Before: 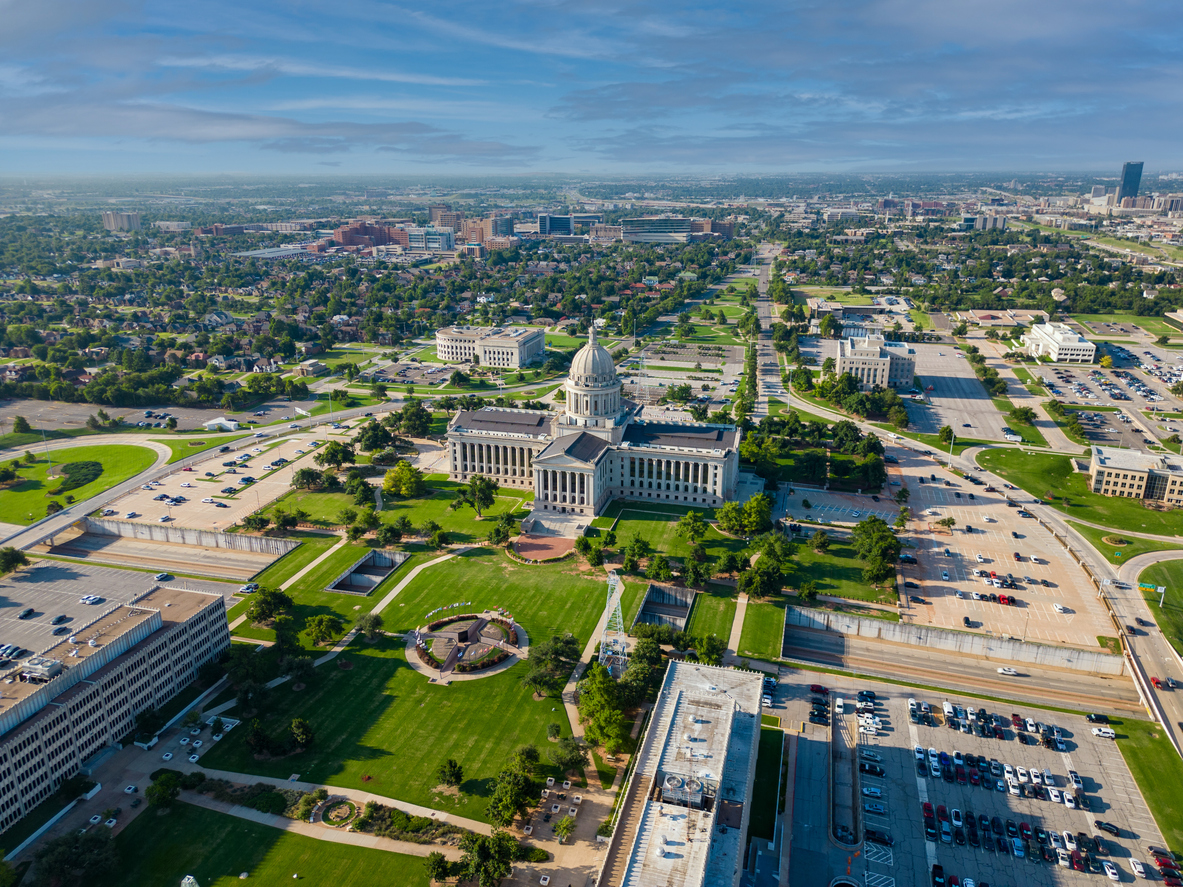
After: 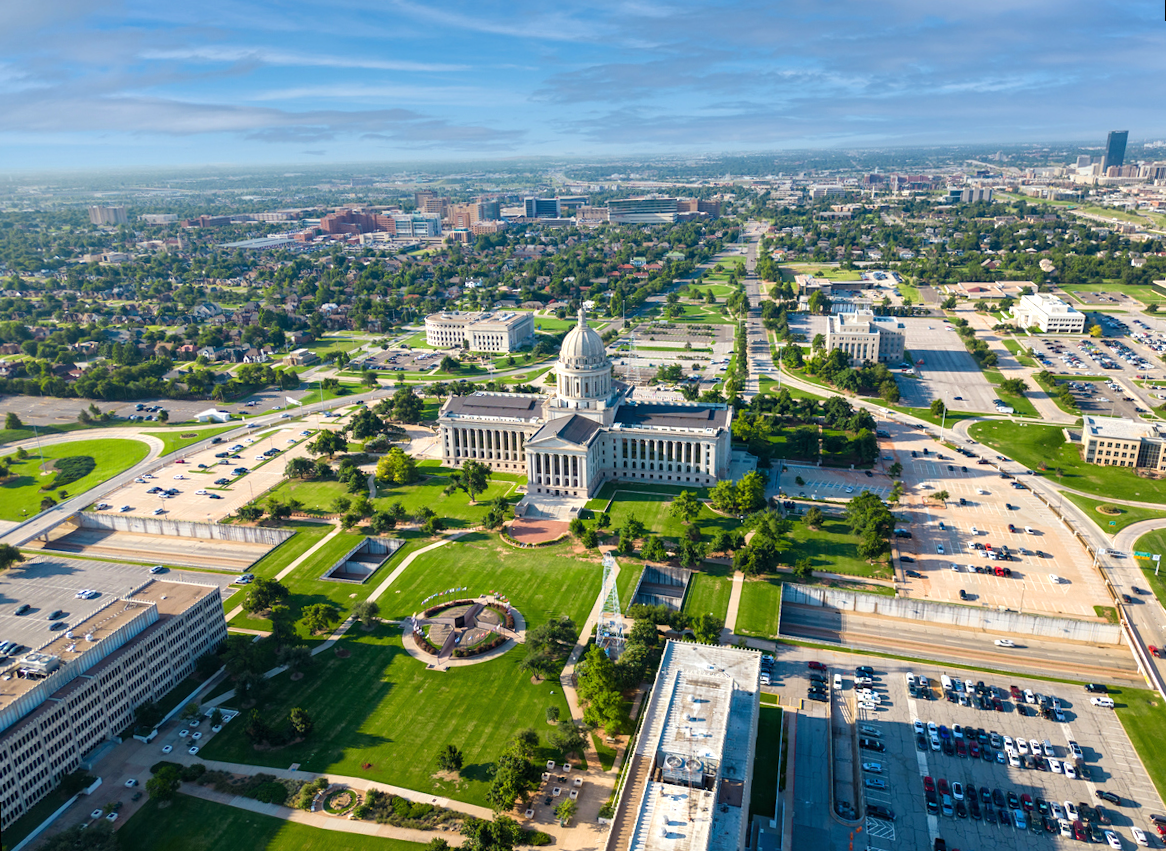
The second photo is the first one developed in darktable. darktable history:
exposure: black level correction 0, exposure 1.2 EV, compensate exposure bias true, compensate highlight preservation false
rotate and perspective: rotation -1.42°, crop left 0.016, crop right 0.984, crop top 0.035, crop bottom 0.965
